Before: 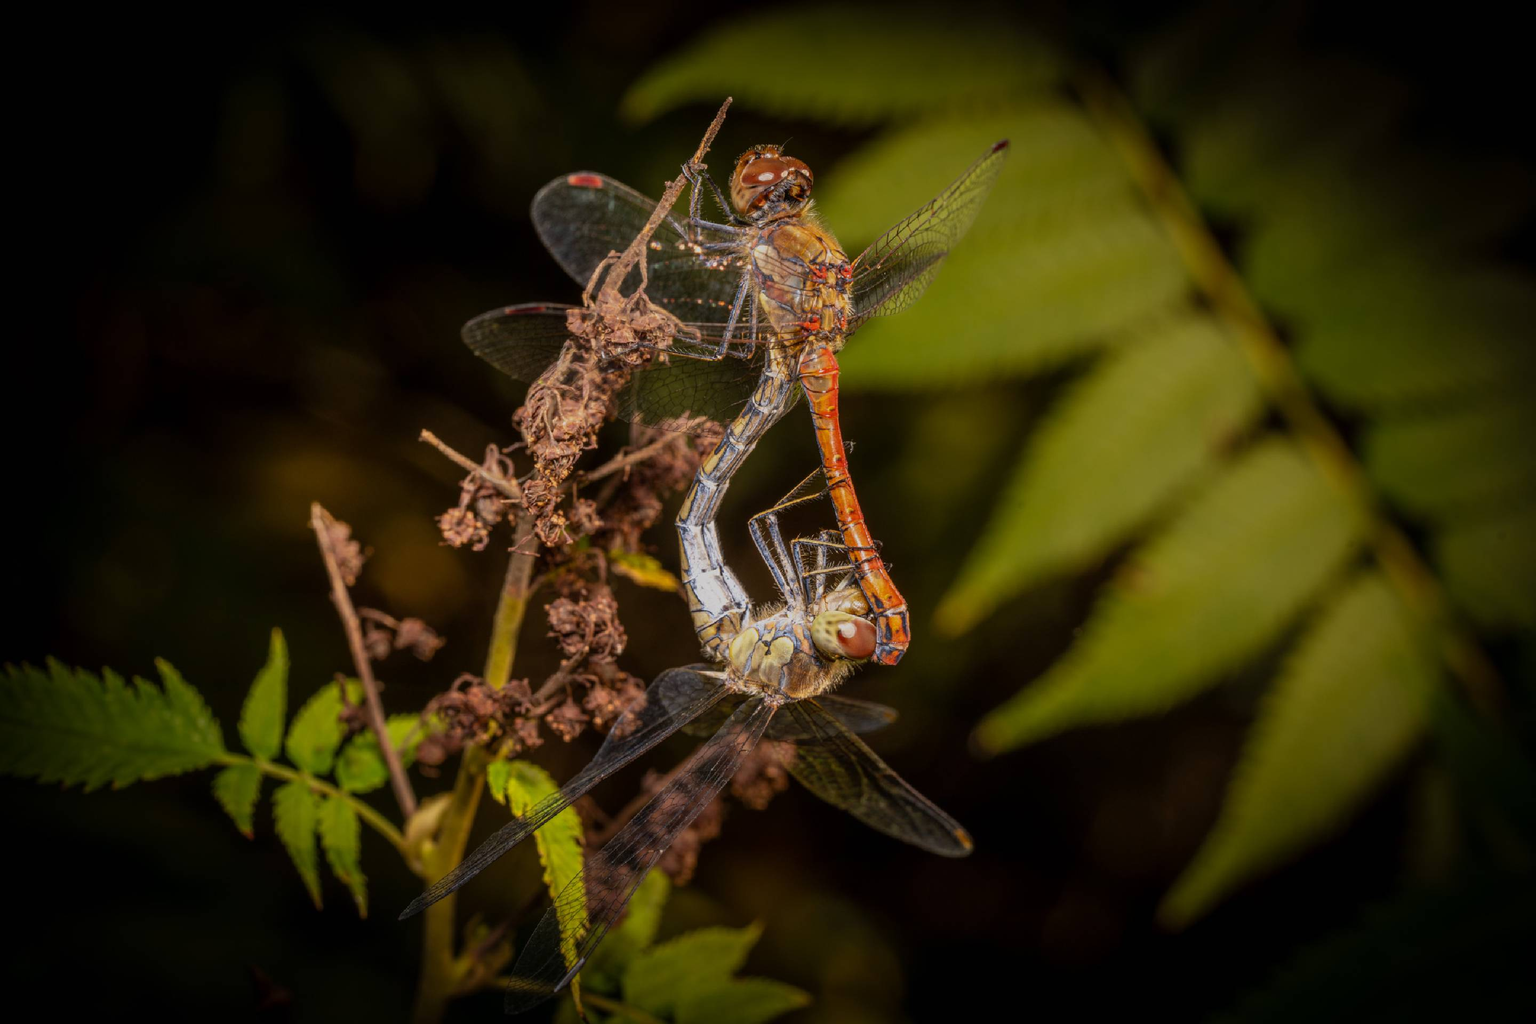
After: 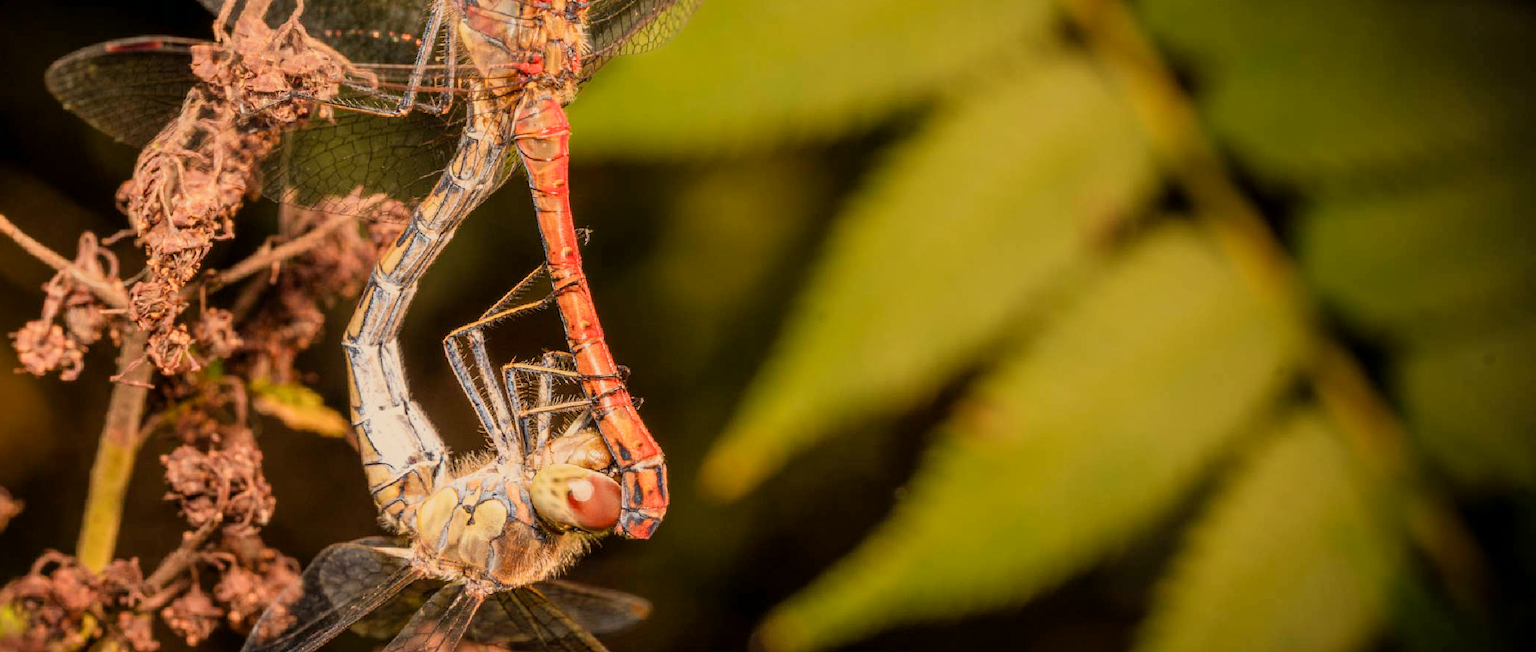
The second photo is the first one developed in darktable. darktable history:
exposure: black level correction 0.001, exposure 0.955 EV, compensate exposure bias true, compensate highlight preservation false
crop and rotate: left 27.938%, top 27.046%, bottom 27.046%
white balance: red 1.123, blue 0.83
filmic rgb: black relative exposure -16 EV, white relative exposure 4.97 EV, hardness 6.25
